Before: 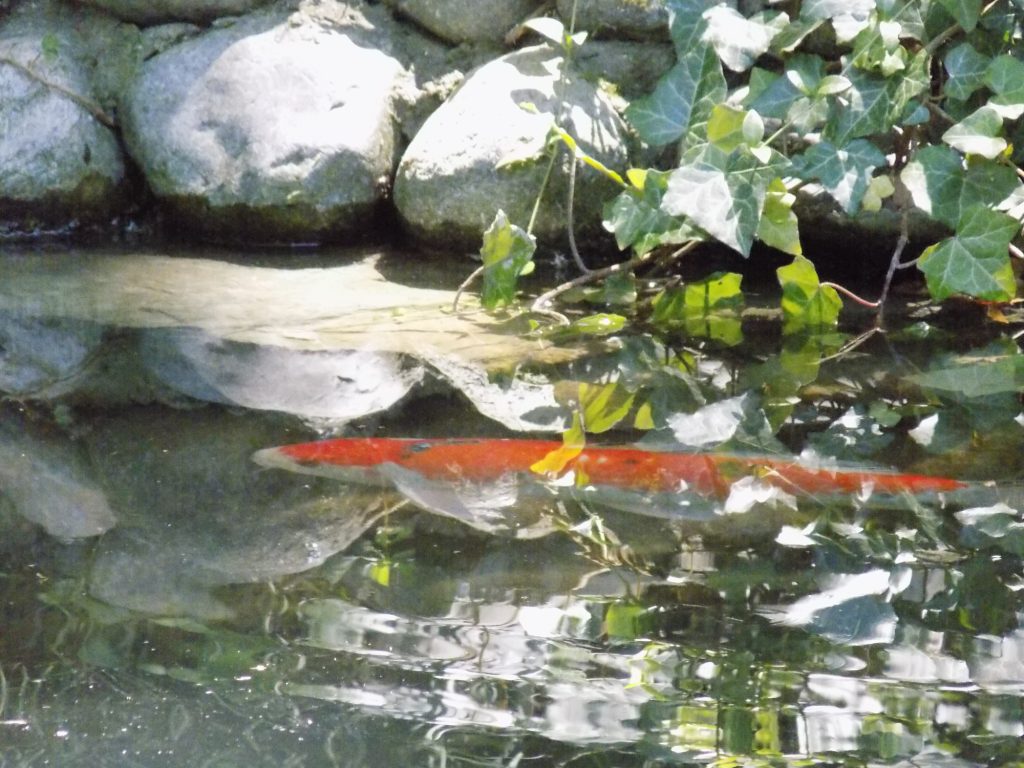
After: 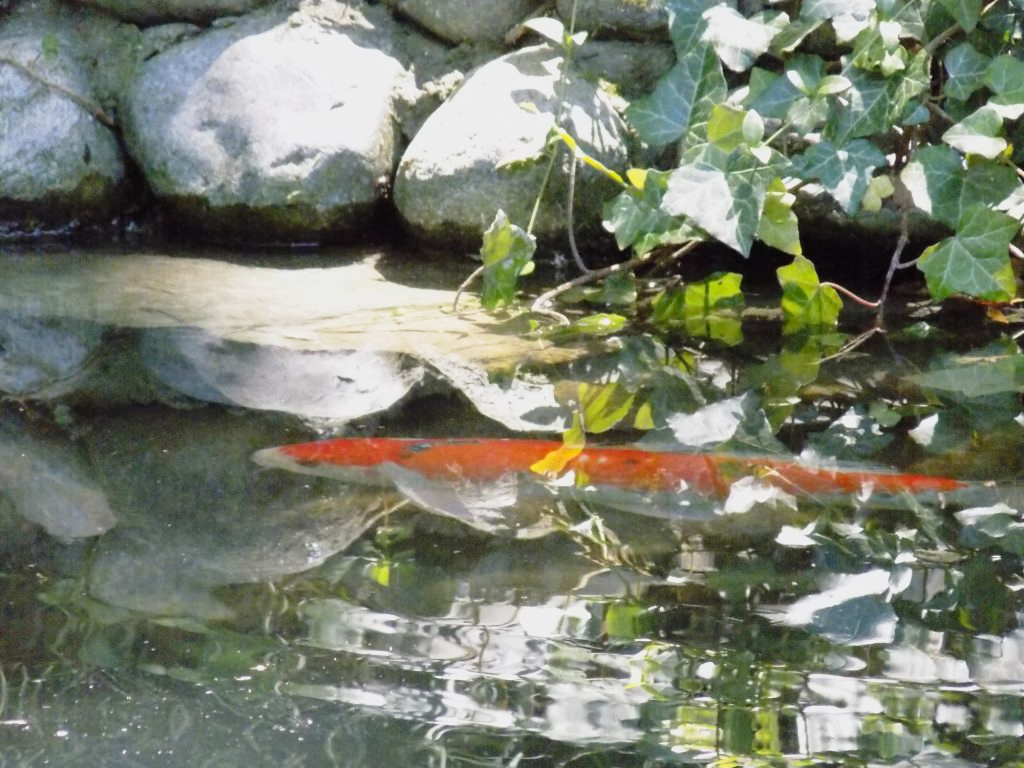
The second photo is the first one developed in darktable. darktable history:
exposure: compensate exposure bias true, compensate highlight preservation false
tone curve: curves: ch0 [(0, 0) (0.058, 0.037) (0.214, 0.183) (0.304, 0.288) (0.561, 0.554) (0.687, 0.677) (0.768, 0.768) (0.858, 0.861) (0.987, 0.945)]; ch1 [(0, 0) (0.172, 0.123) (0.312, 0.296) (0.432, 0.448) (0.471, 0.469) (0.502, 0.5) (0.521, 0.505) (0.565, 0.569) (0.663, 0.663) (0.703, 0.721) (0.857, 0.917) (1, 1)]; ch2 [(0, 0) (0.411, 0.424) (0.485, 0.497) (0.502, 0.5) (0.517, 0.511) (0.556, 0.562) (0.626, 0.594) (0.709, 0.661) (1, 1)], preserve colors none
